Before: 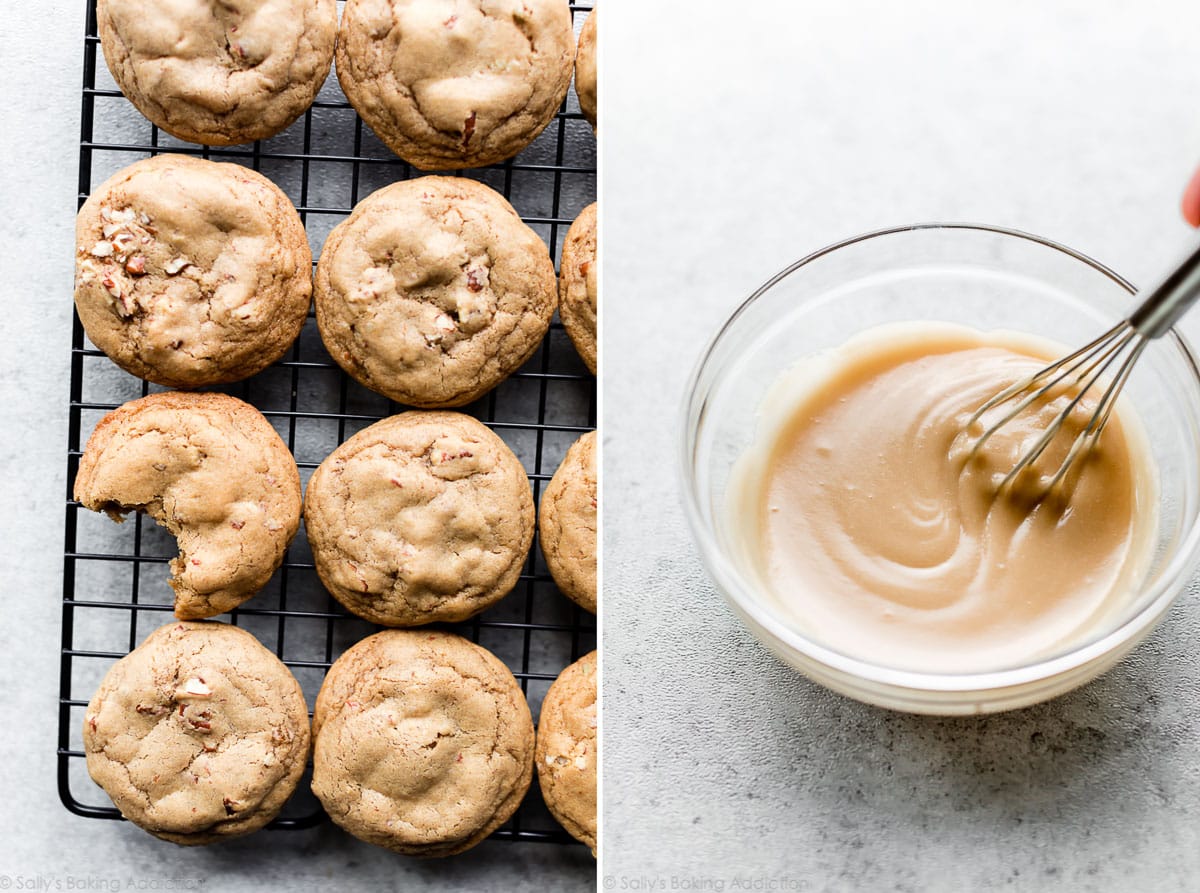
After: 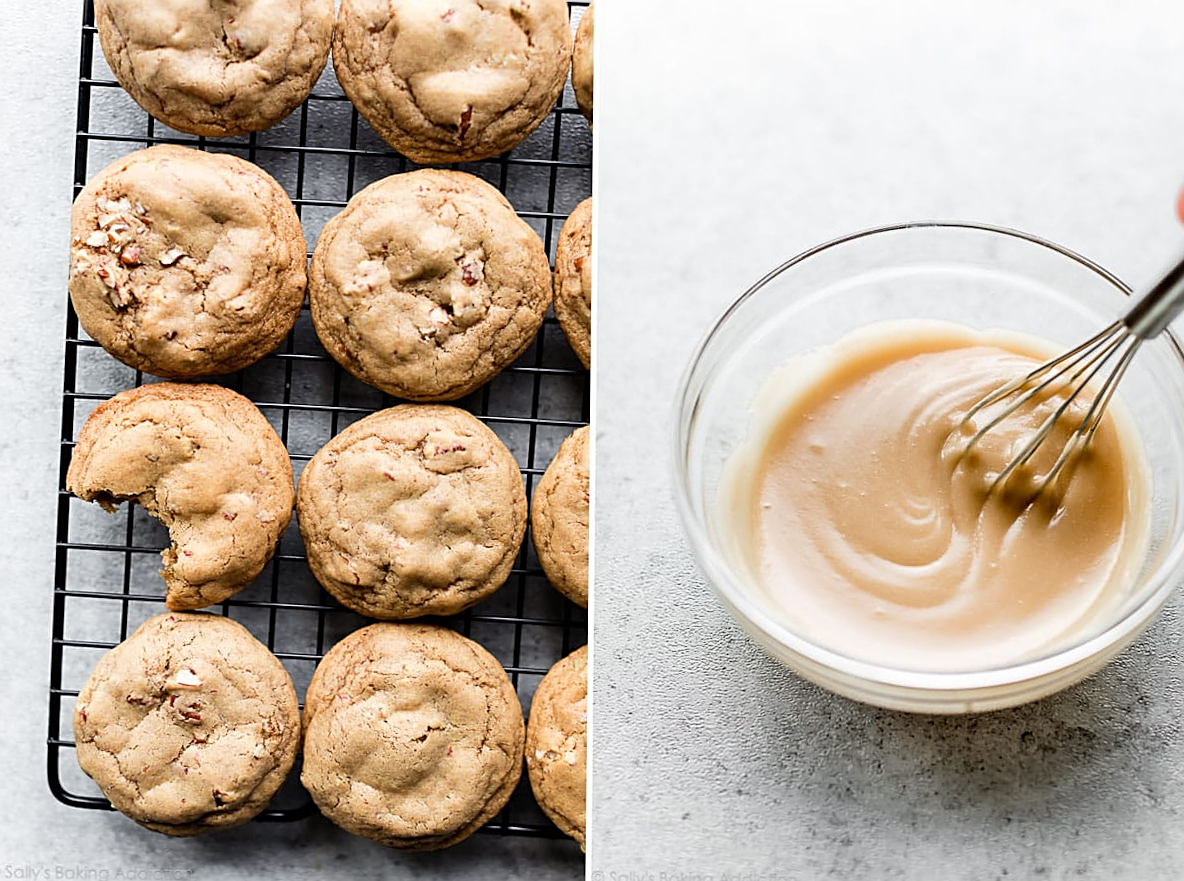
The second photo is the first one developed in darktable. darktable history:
sharpen: on, module defaults
crop and rotate: angle -0.573°
